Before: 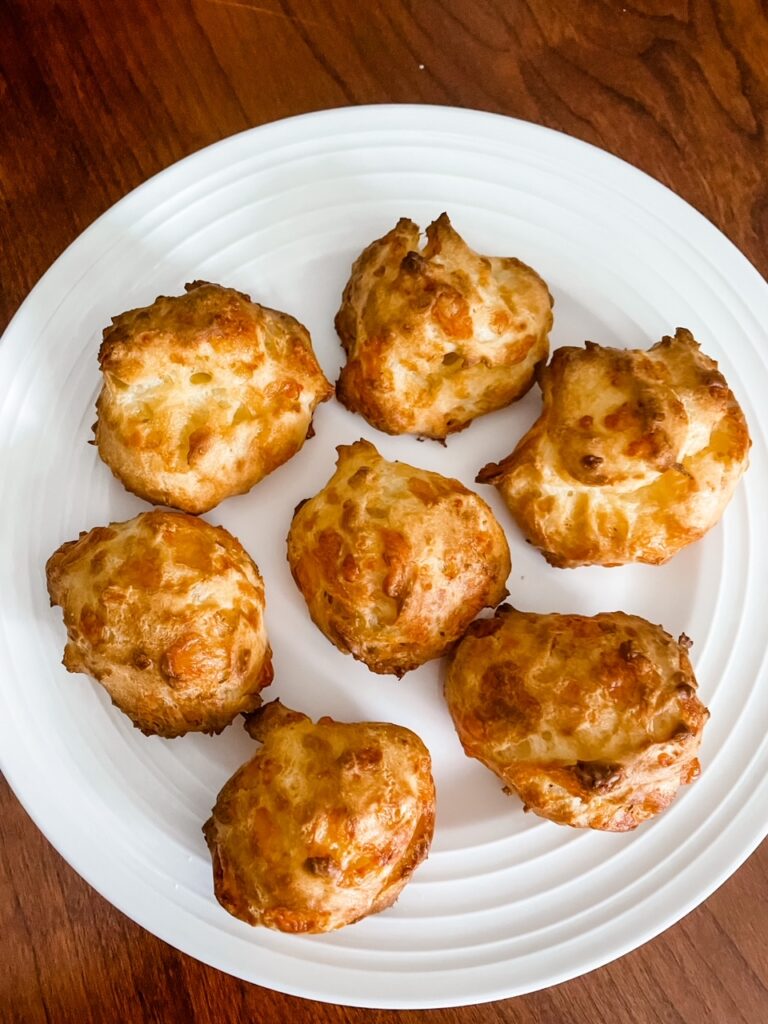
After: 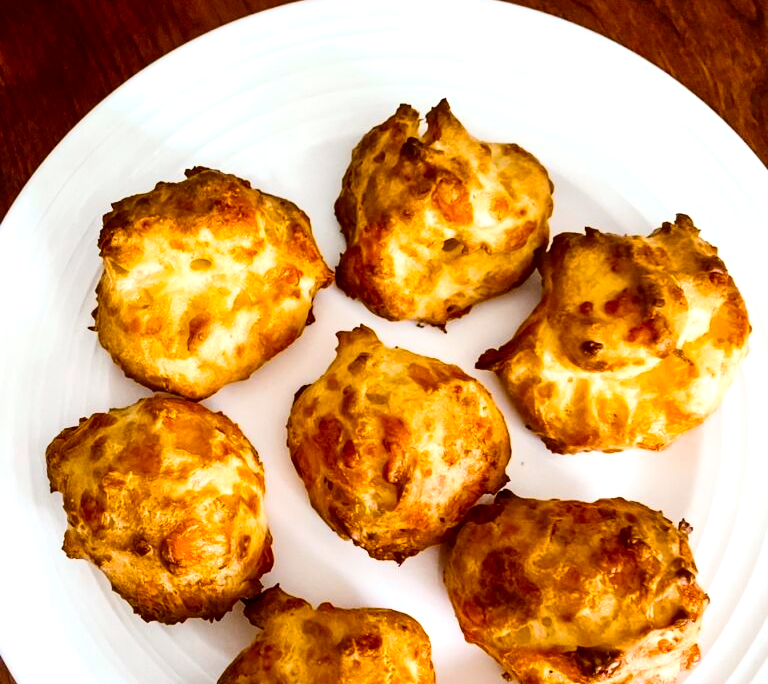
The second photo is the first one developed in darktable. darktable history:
tone equalizer: smoothing 1
color balance rgb: power › luminance 1.592%, perceptual saturation grading › global saturation 19.723%, global vibrance 14.53%
contrast brightness saturation: contrast 0.197, brightness -0.11, saturation 0.098
exposure: black level correction 0.003, exposure 0.387 EV, compensate highlight preservation false
crop: top 11.177%, bottom 21.974%
